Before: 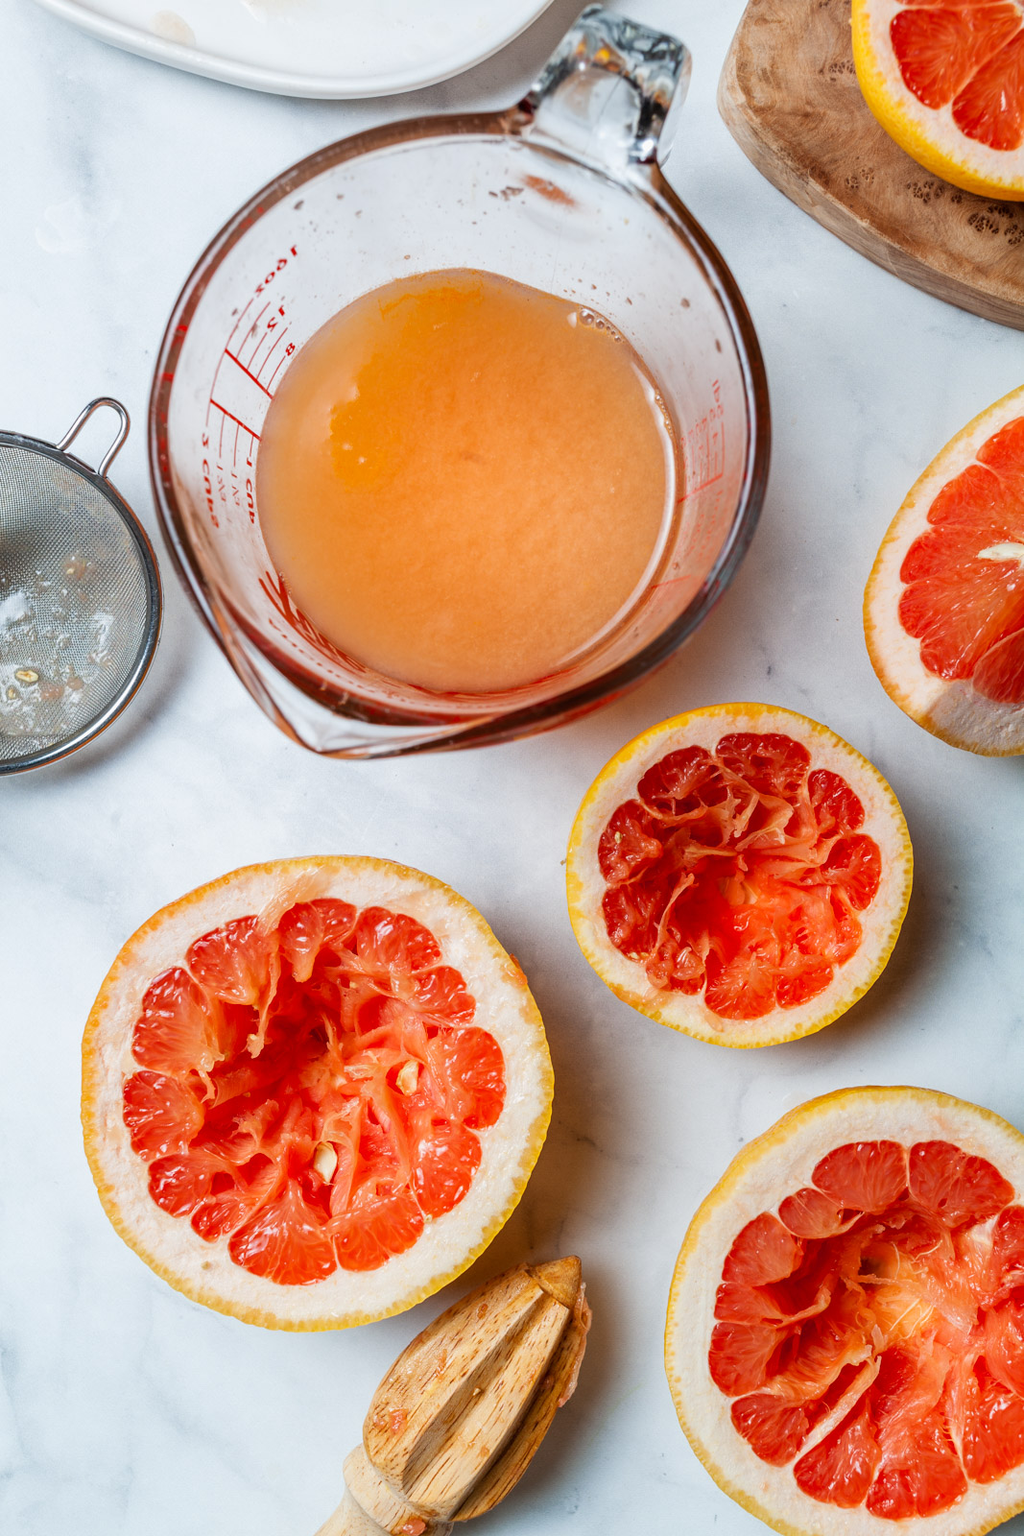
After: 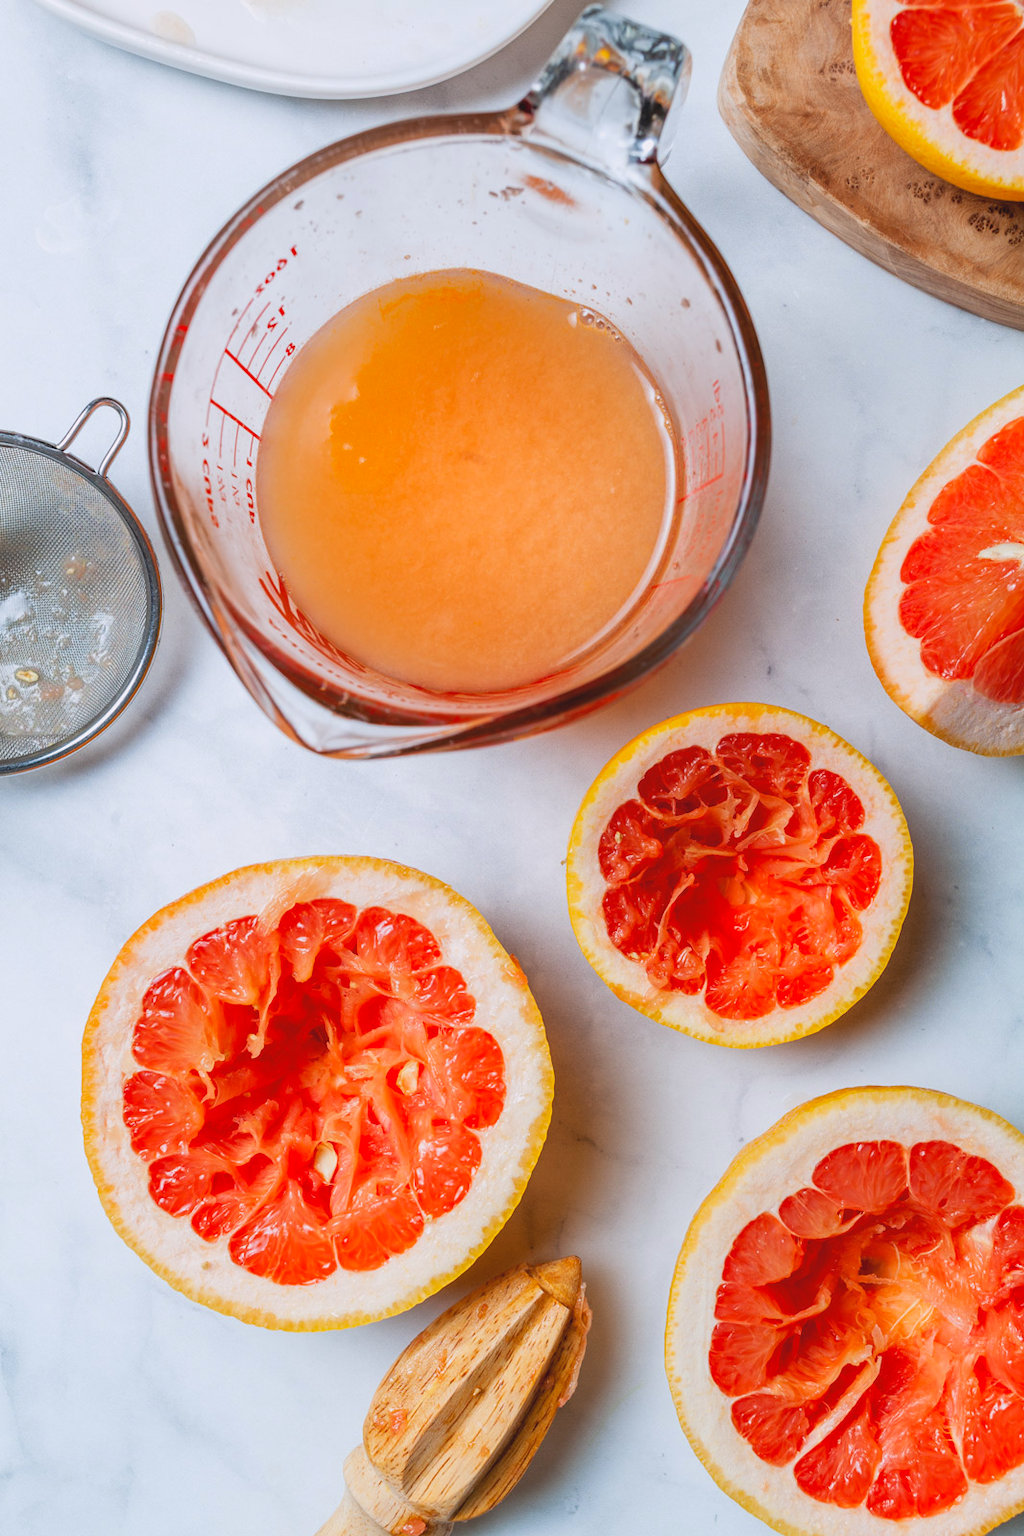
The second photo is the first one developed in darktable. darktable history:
contrast brightness saturation: contrast -0.1, brightness 0.05, saturation 0.08
white balance: red 1.009, blue 1.027
